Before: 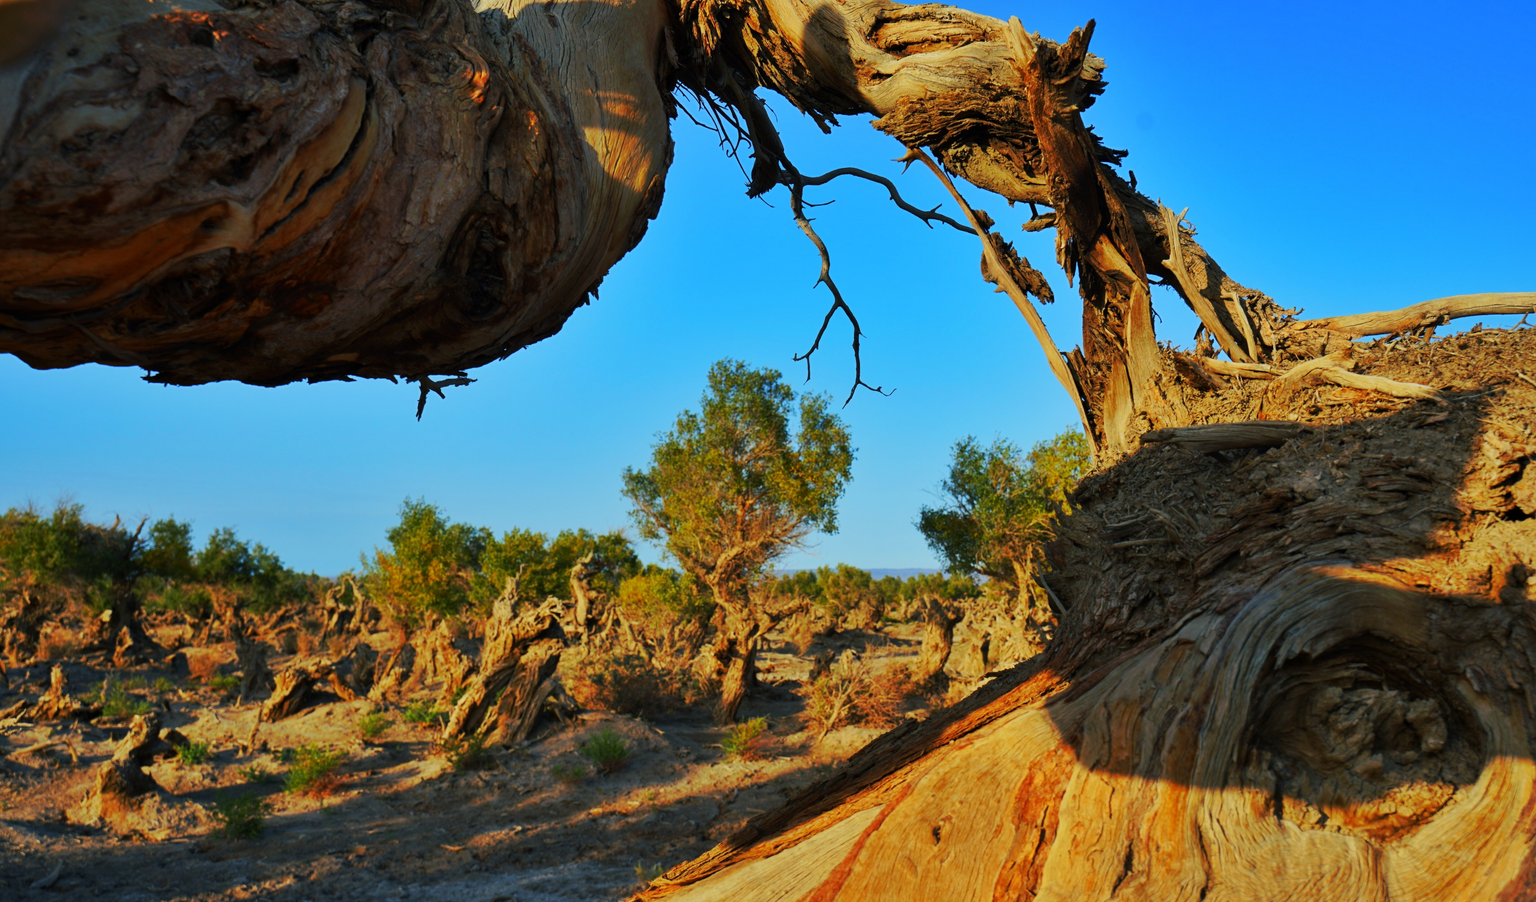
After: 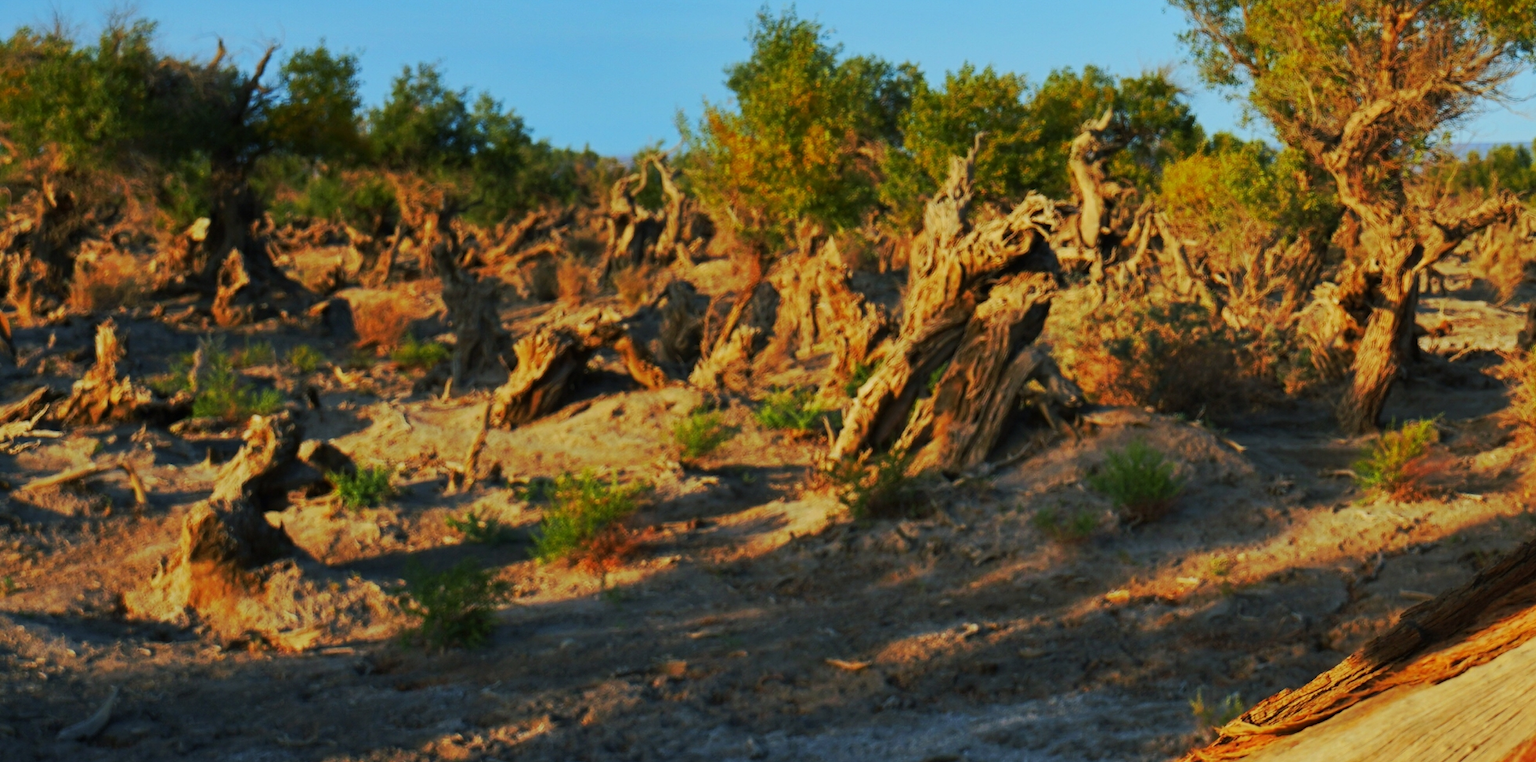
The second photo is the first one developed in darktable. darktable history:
crop and rotate: top 54.76%, right 46.668%, bottom 0.142%
